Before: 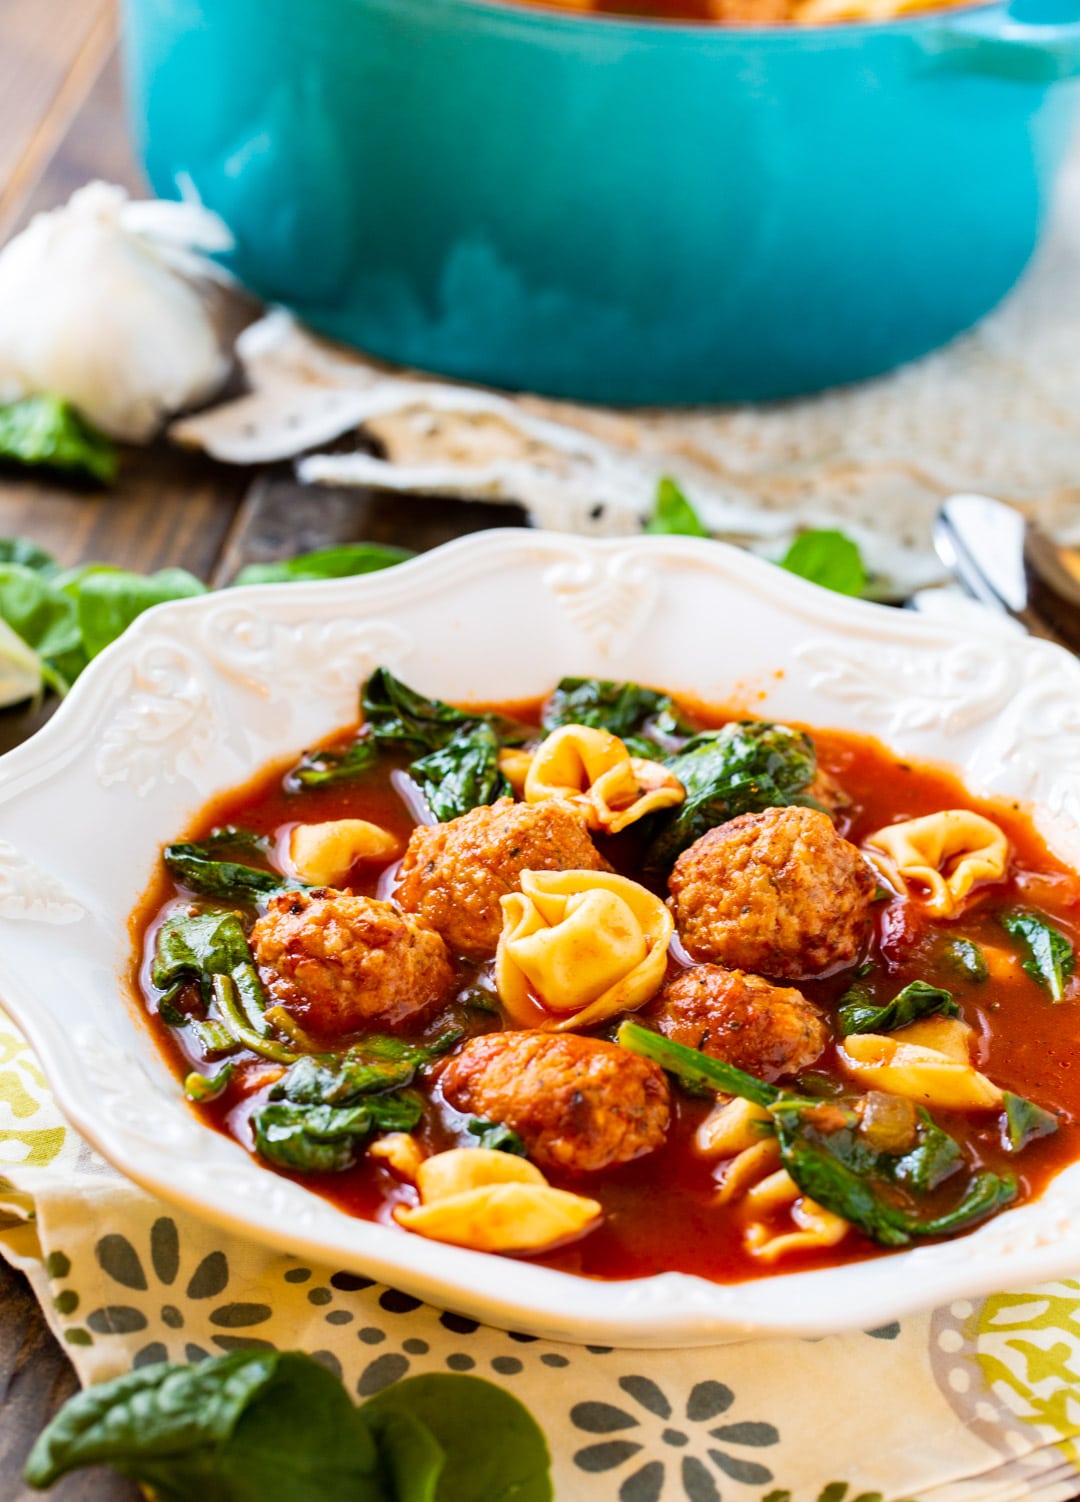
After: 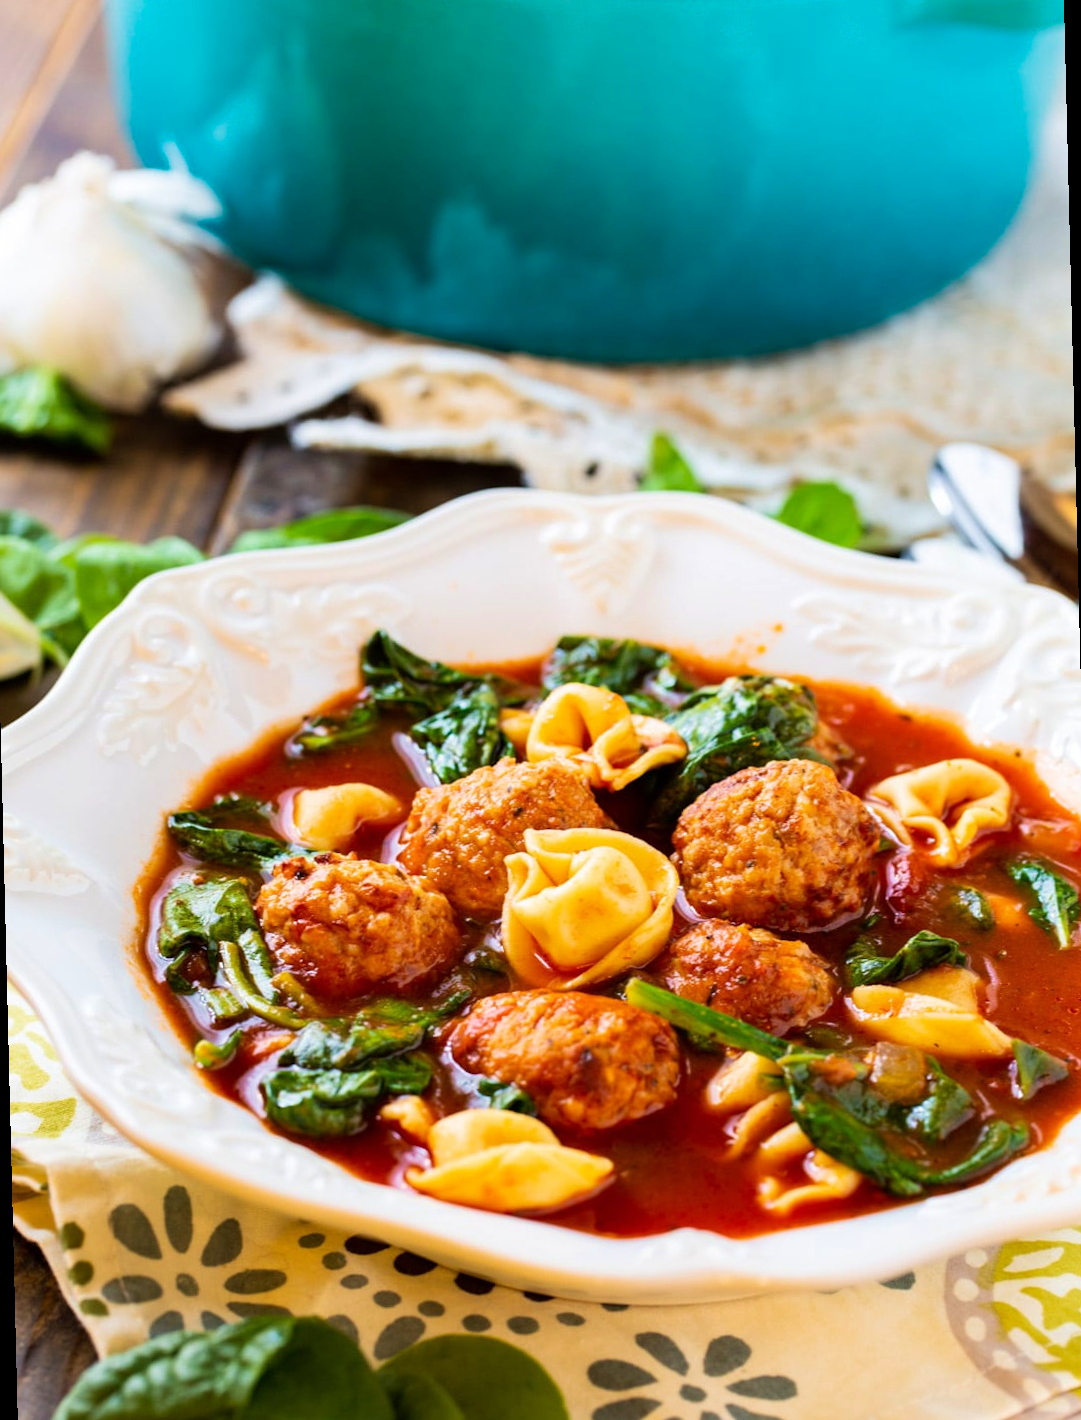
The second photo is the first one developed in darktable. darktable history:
rotate and perspective: rotation -1.42°, crop left 0.016, crop right 0.984, crop top 0.035, crop bottom 0.965
velvia: on, module defaults
